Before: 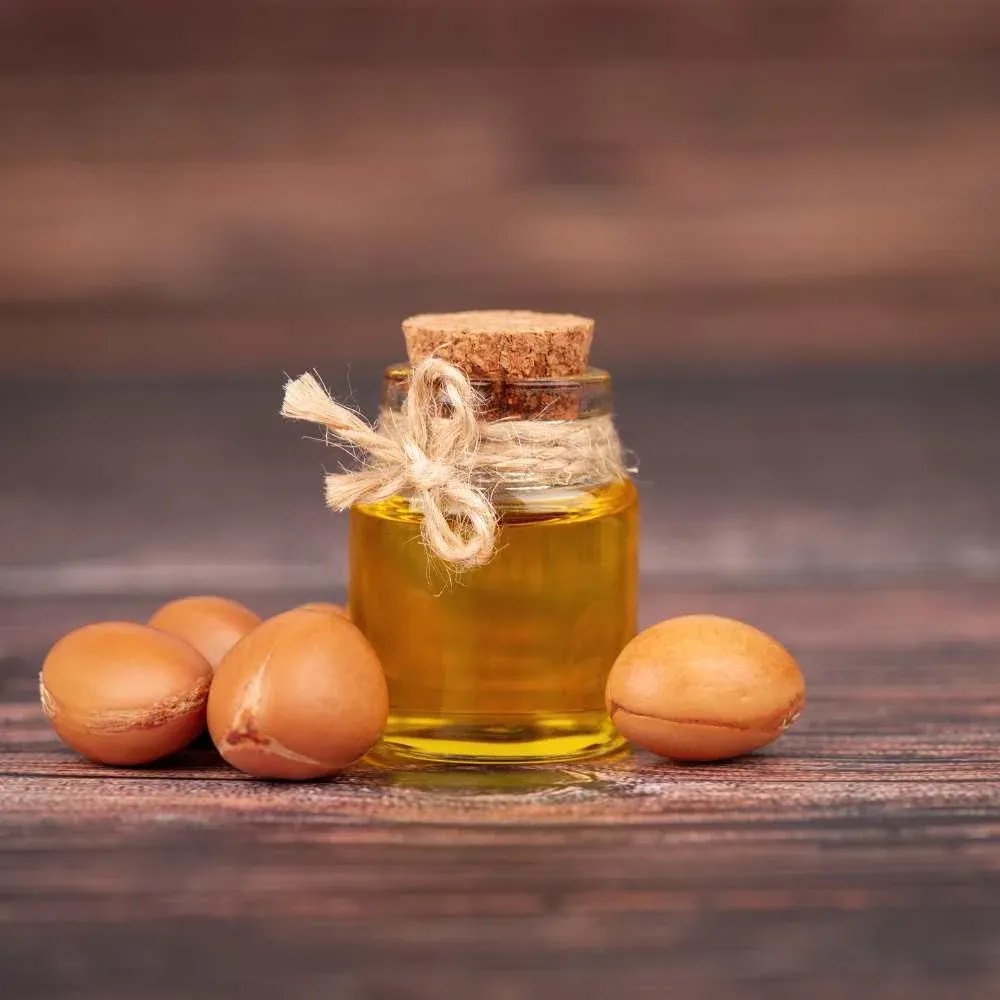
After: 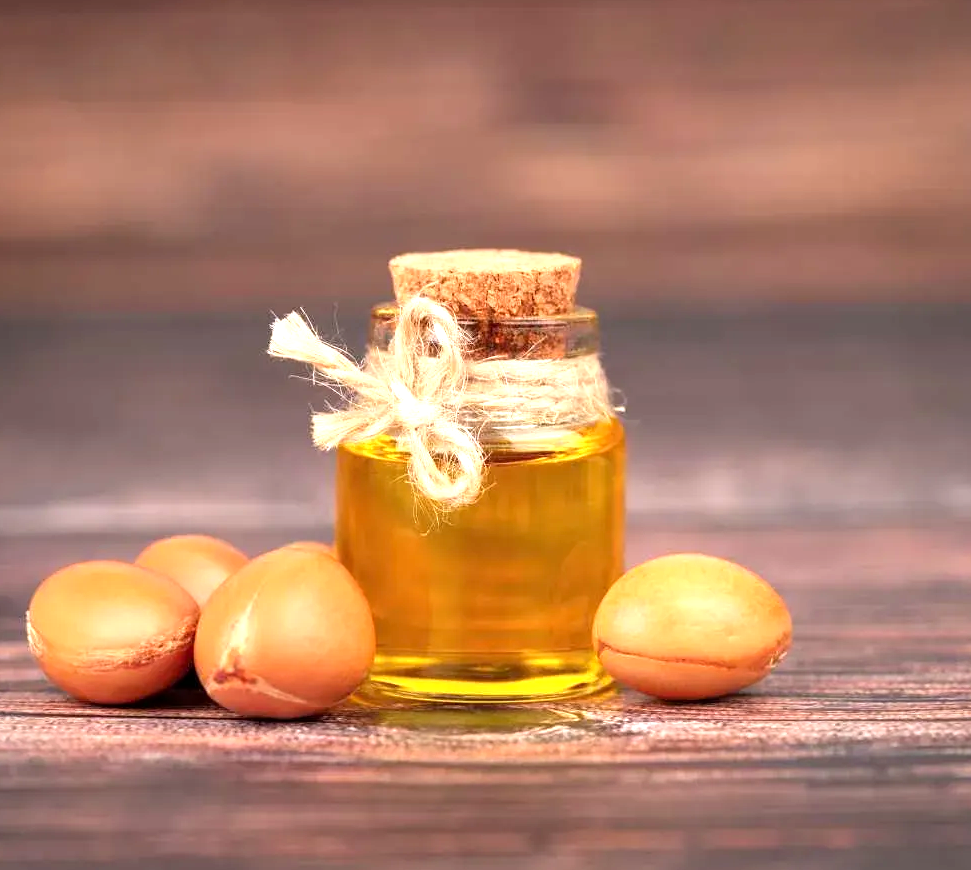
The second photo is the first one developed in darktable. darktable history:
tone equalizer: -8 EV -0.429 EV, -7 EV -0.363 EV, -6 EV -0.369 EV, -5 EV -0.224 EV, -3 EV 0.236 EV, -2 EV 0.346 EV, -1 EV 0.376 EV, +0 EV 0.397 EV, smoothing 1
crop: left 1.308%, top 6.152%, right 1.521%, bottom 6.837%
exposure: black level correction 0.001, exposure 0.499 EV, compensate highlight preservation false
